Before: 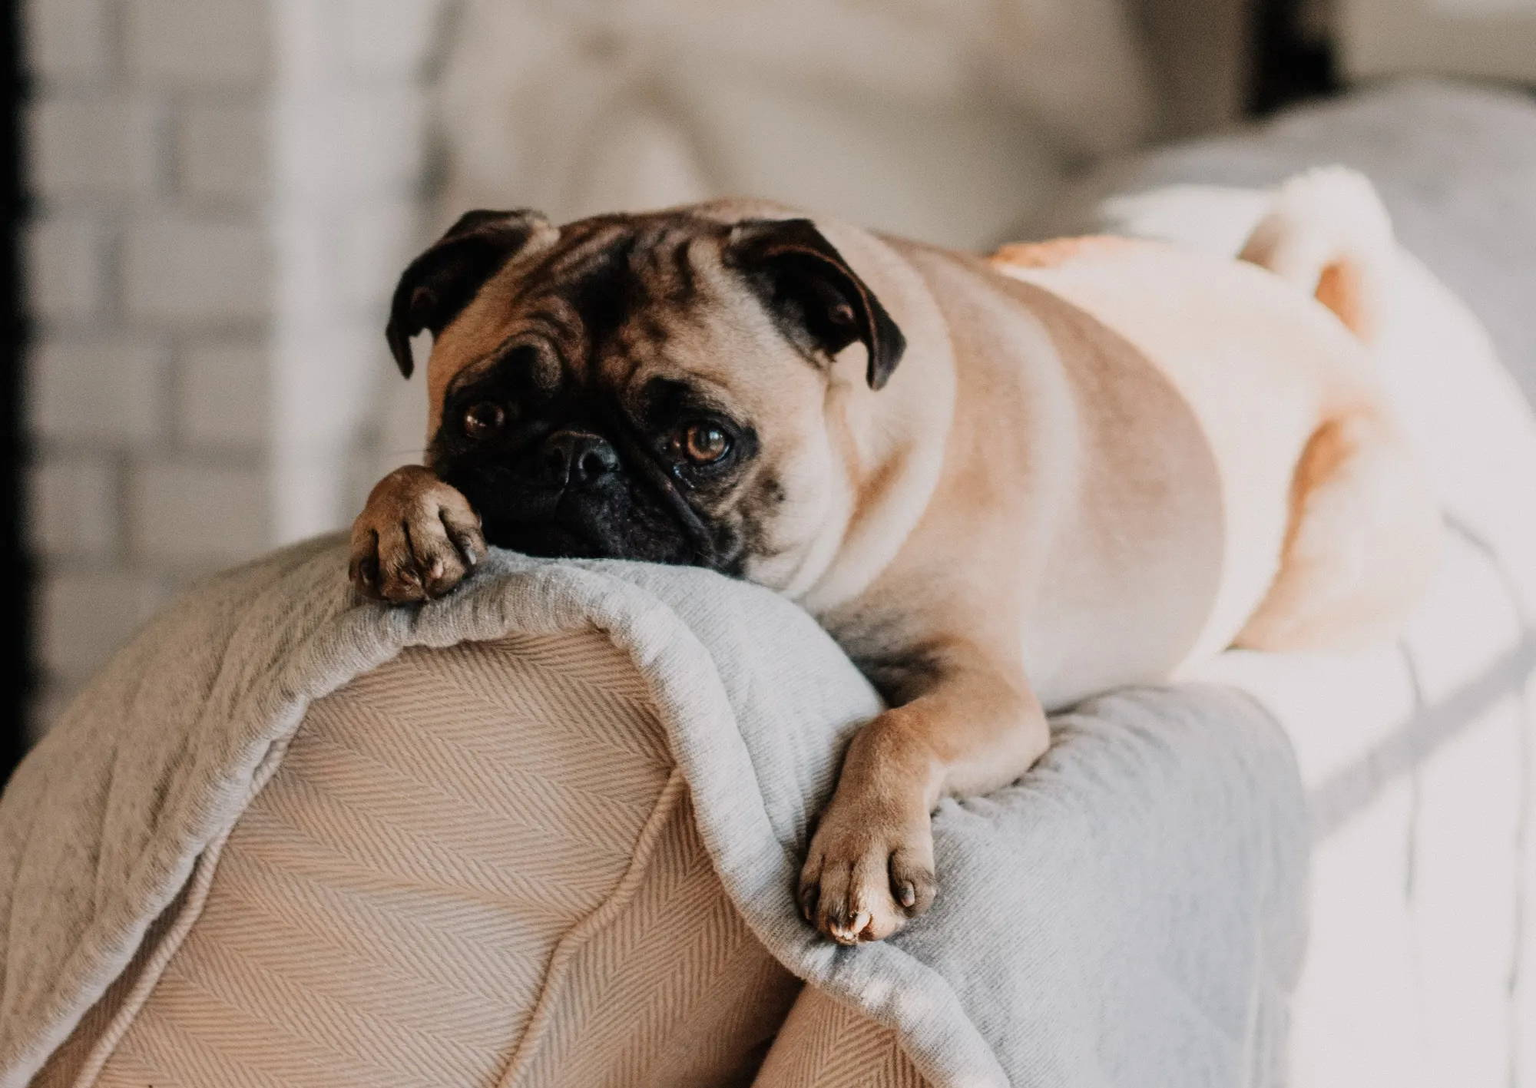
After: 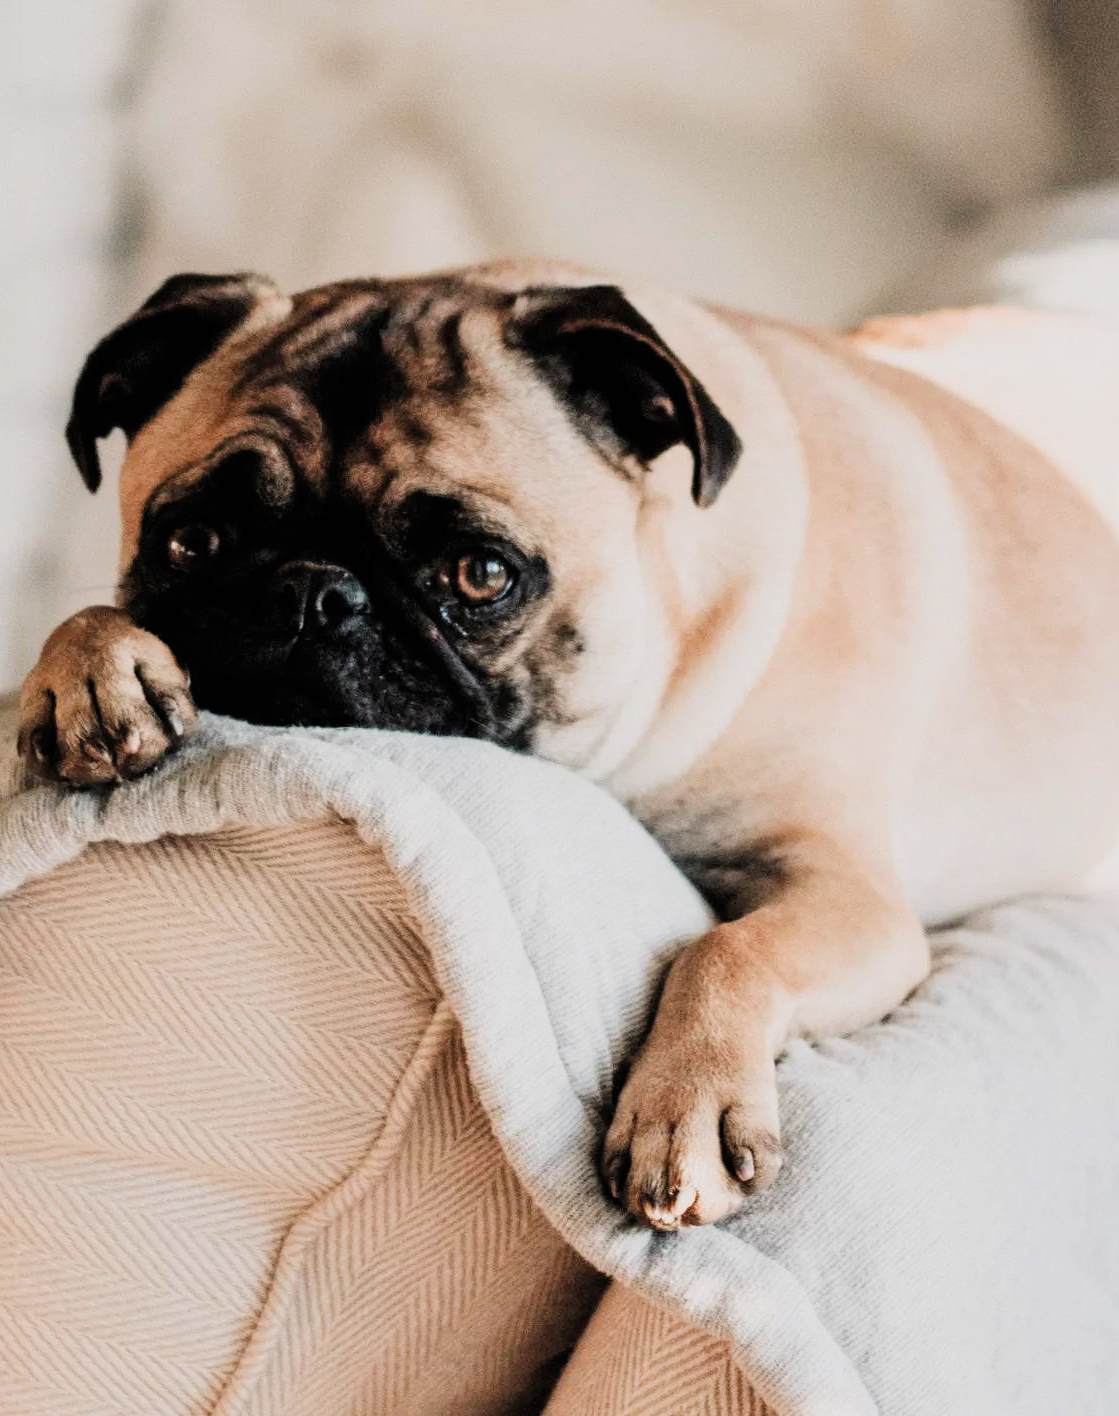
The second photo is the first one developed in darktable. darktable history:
filmic rgb: black relative exposure -7.65 EV, white relative exposure 4.56 EV, threshold 3.04 EV, hardness 3.61, contrast 1.053, color science v4 (2020), enable highlight reconstruction true
crop: left 21.883%, right 22.122%, bottom 0.008%
exposure: black level correction 0, exposure 0.948 EV, compensate exposure bias true, compensate highlight preservation false
